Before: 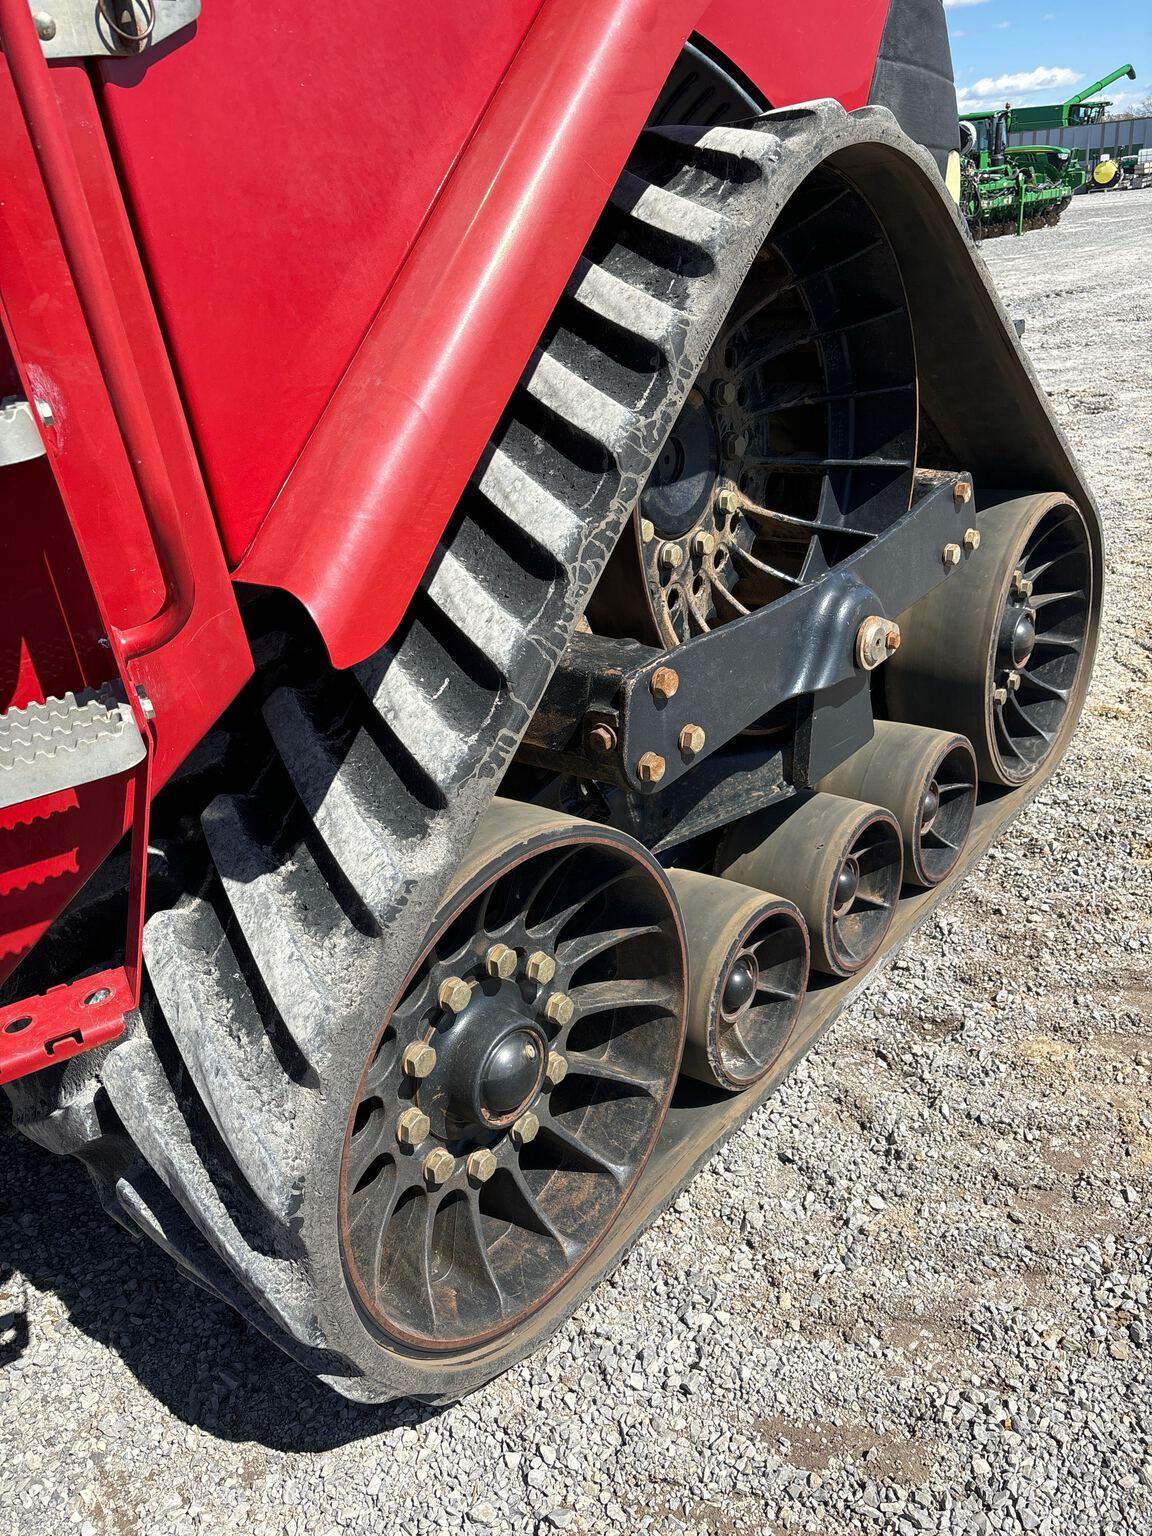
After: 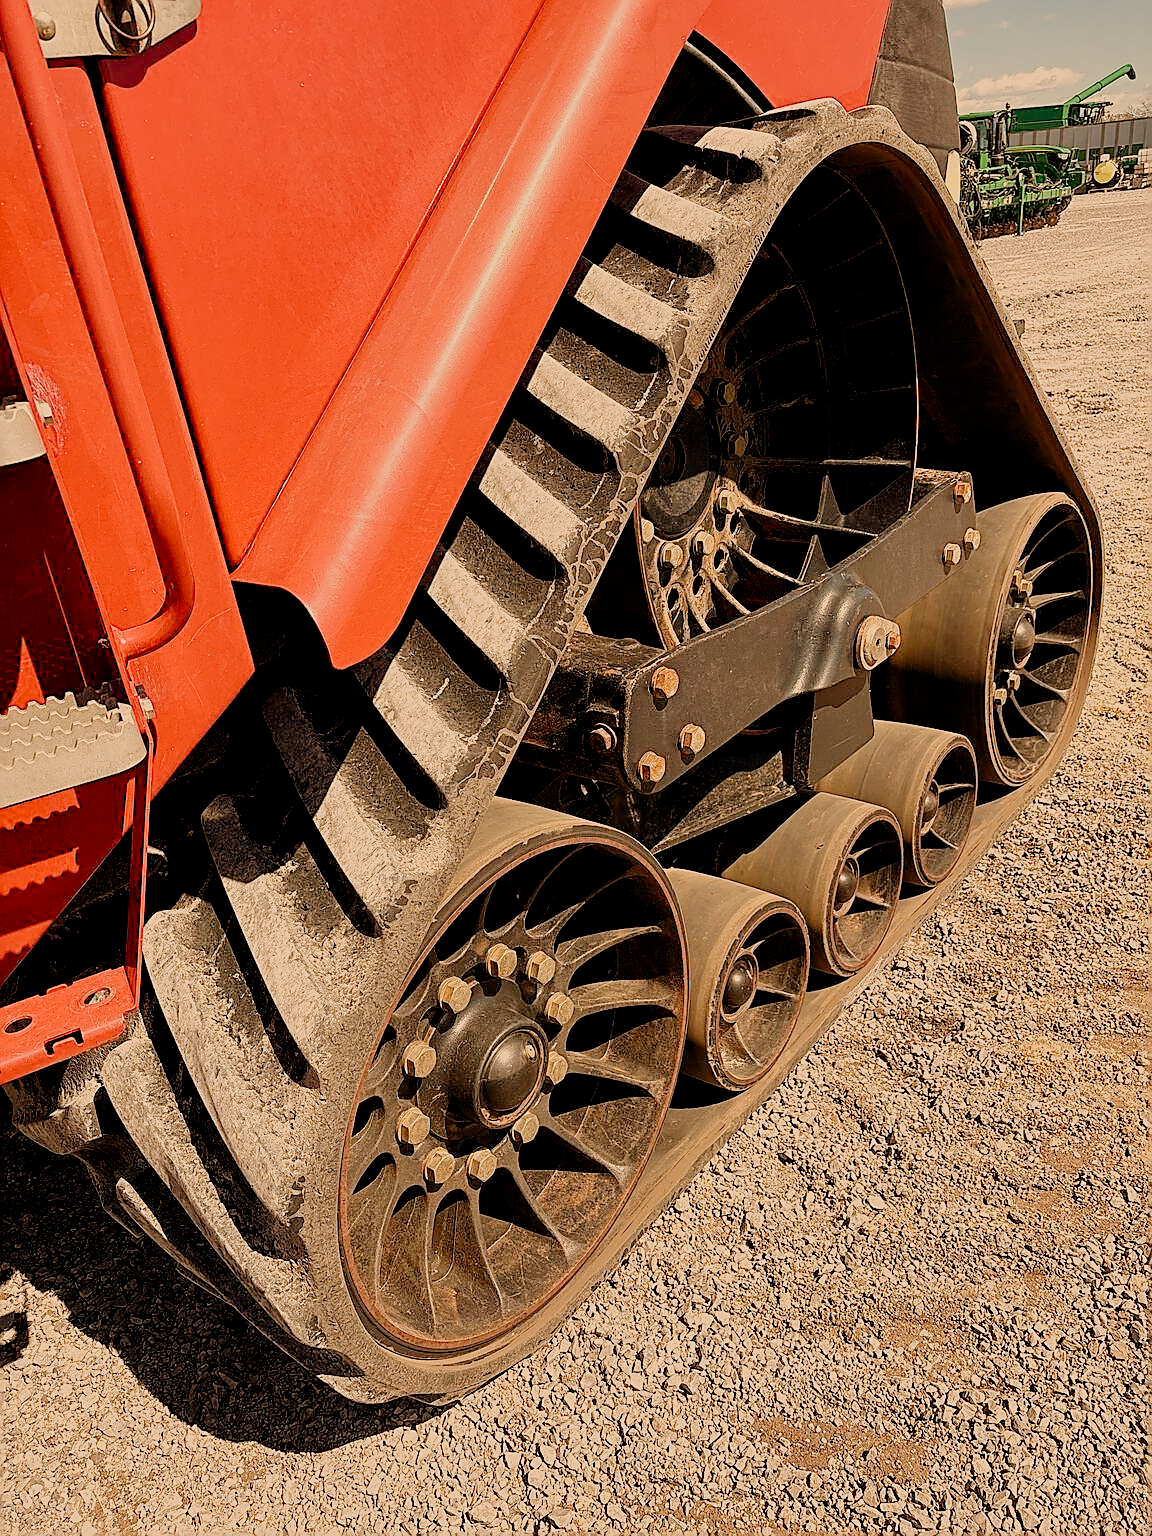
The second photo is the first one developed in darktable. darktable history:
filmic rgb: middle gray luminance 18%, black relative exposure -7.5 EV, white relative exposure 8.5 EV, threshold 6 EV, target black luminance 0%, hardness 2.23, latitude 18.37%, contrast 0.878, highlights saturation mix 5%, shadows ↔ highlights balance 10.15%, add noise in highlights 0, preserve chrominance no, color science v3 (2019), use custom middle-gray values true, iterations of high-quality reconstruction 0, contrast in highlights soft, enable highlight reconstruction true
shadows and highlights: radius 337.17, shadows 29.01, soften with gaussian
white balance: red 1.467, blue 0.684
sharpen: radius 1.4, amount 1.25, threshold 0.7
